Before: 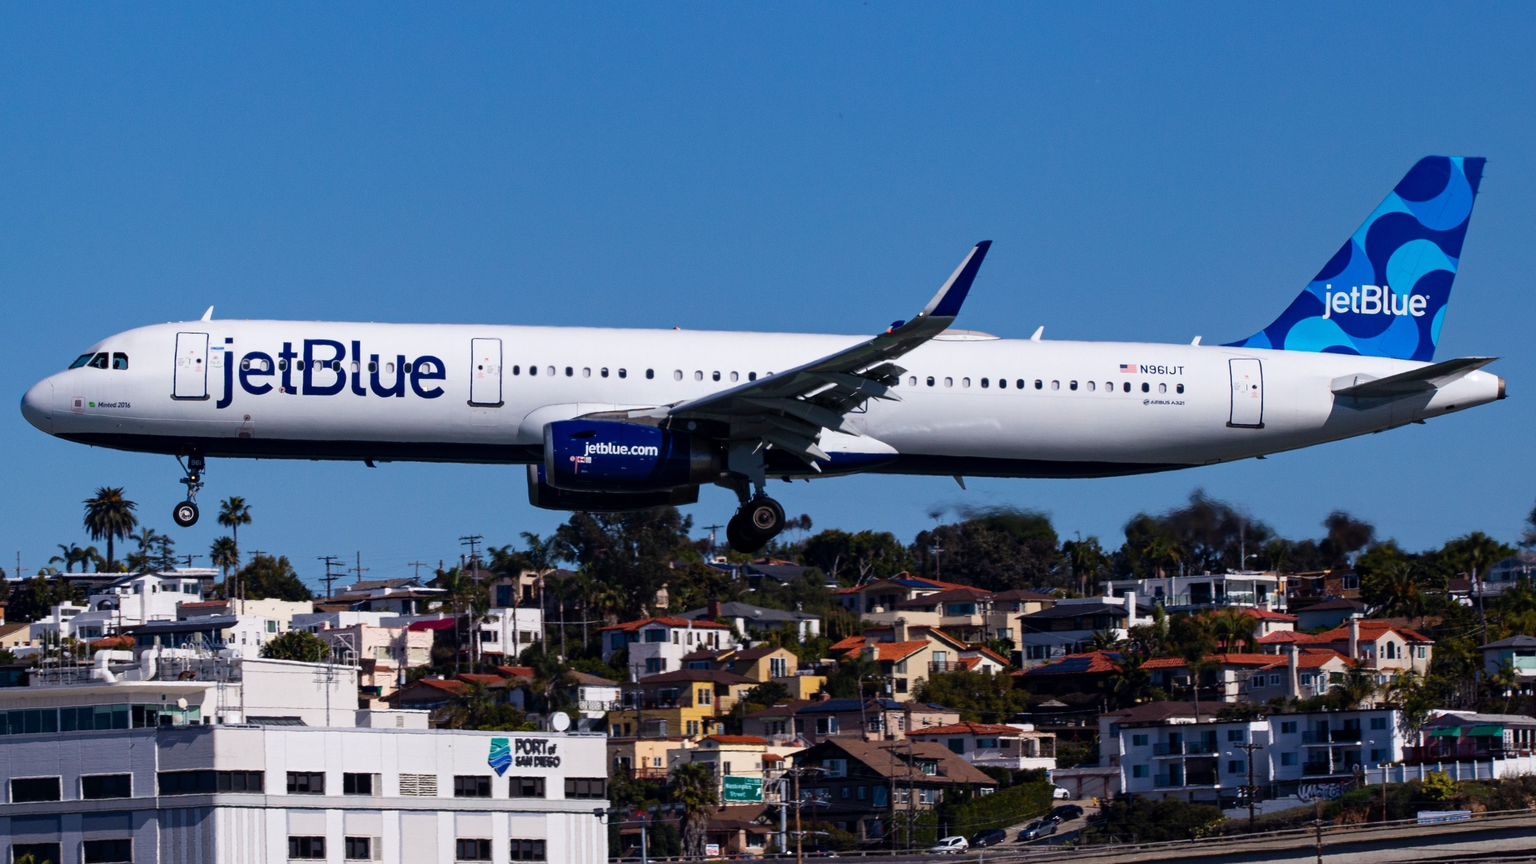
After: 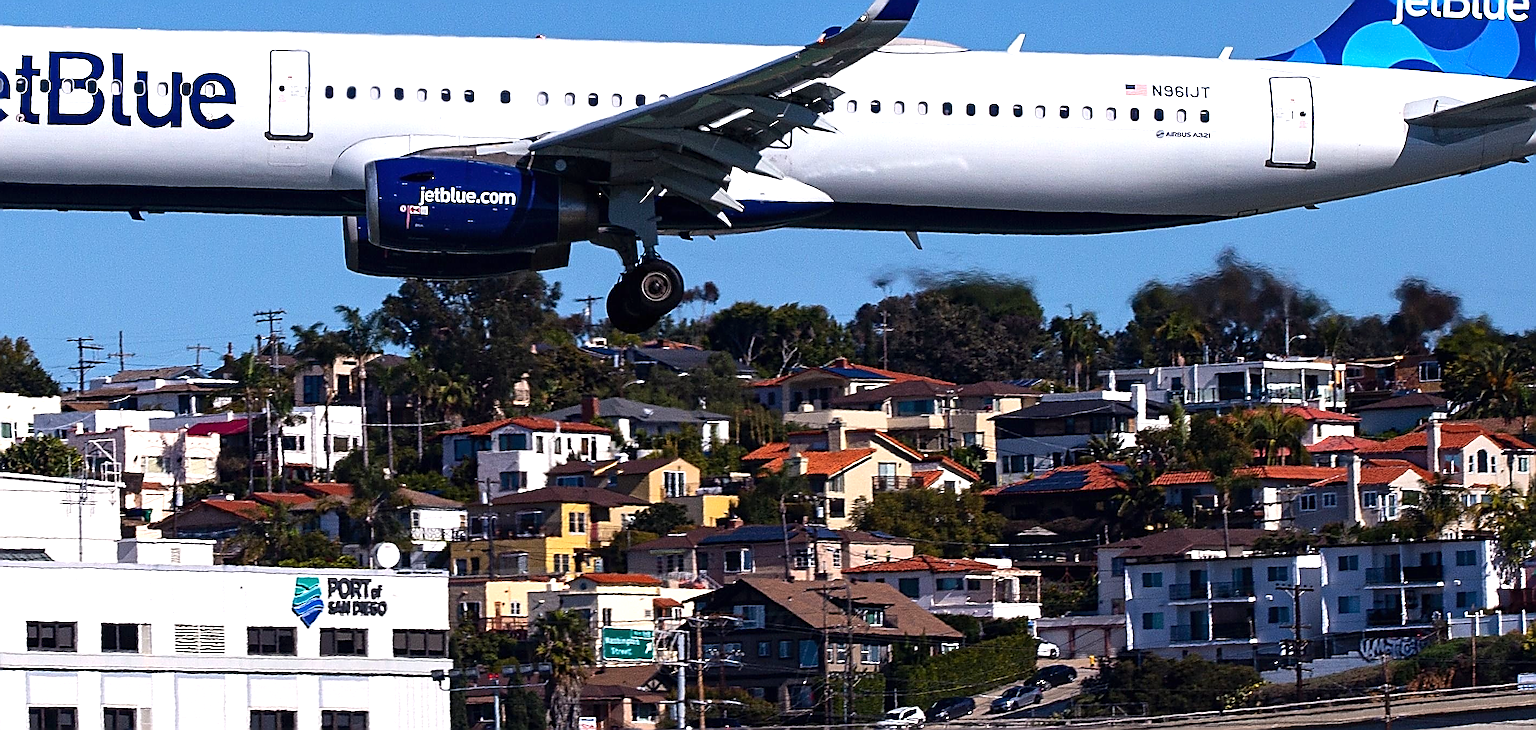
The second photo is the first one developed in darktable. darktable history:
crop and rotate: left 17.429%, top 34.835%, right 6.729%, bottom 1.01%
exposure: black level correction 0, exposure 0.703 EV, compensate exposure bias true, compensate highlight preservation false
sharpen: amount 1.989
